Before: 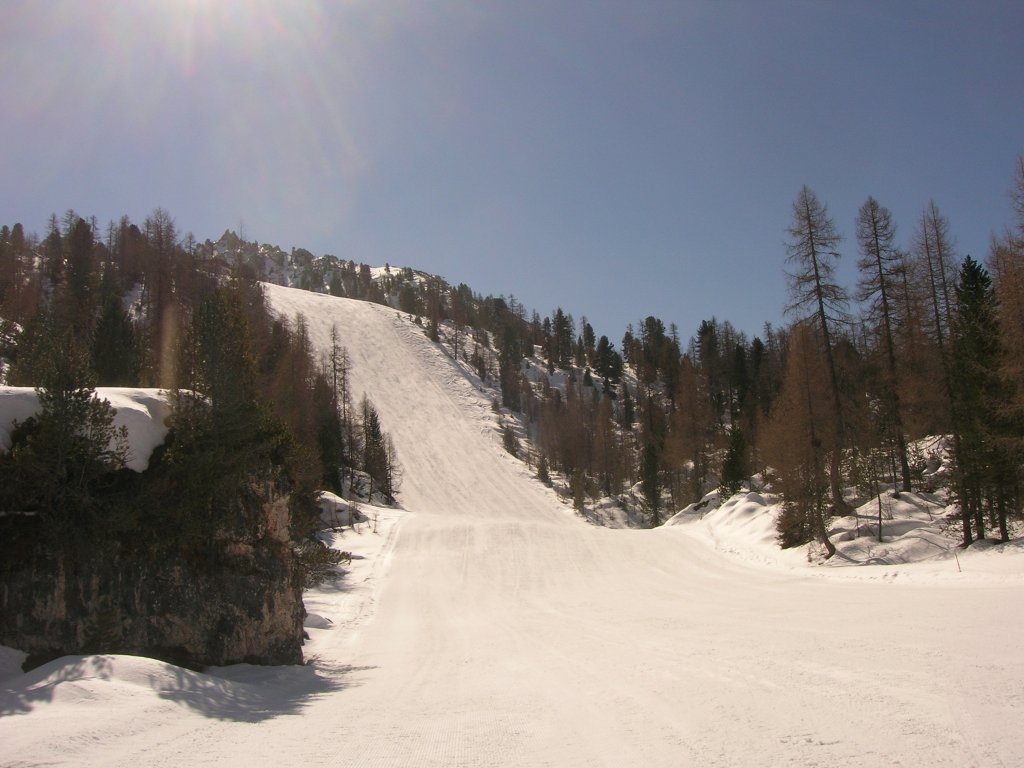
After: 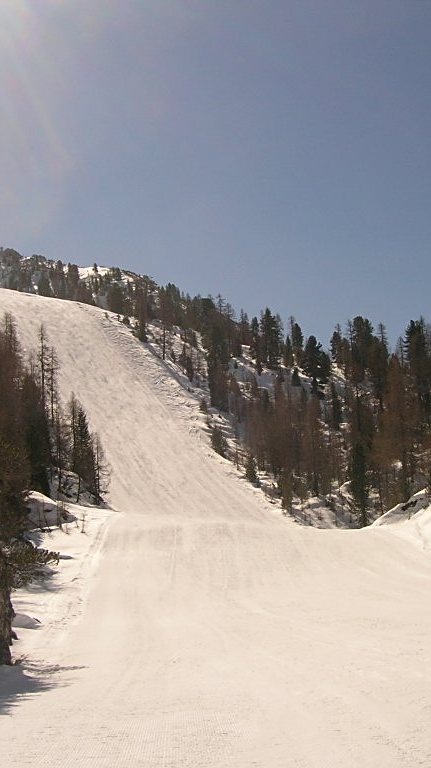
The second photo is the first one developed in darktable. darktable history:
exposure: compensate highlight preservation false
sharpen: on, module defaults
crop: left 28.558%, right 29.318%
